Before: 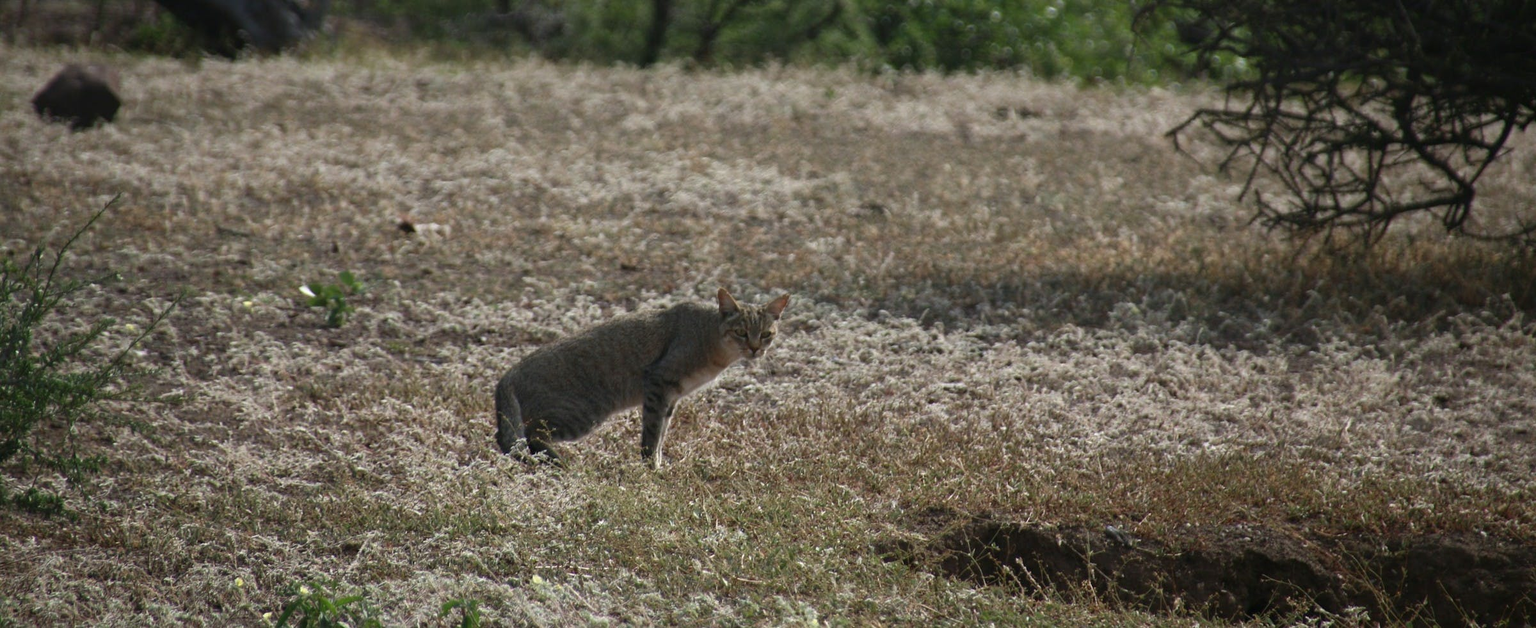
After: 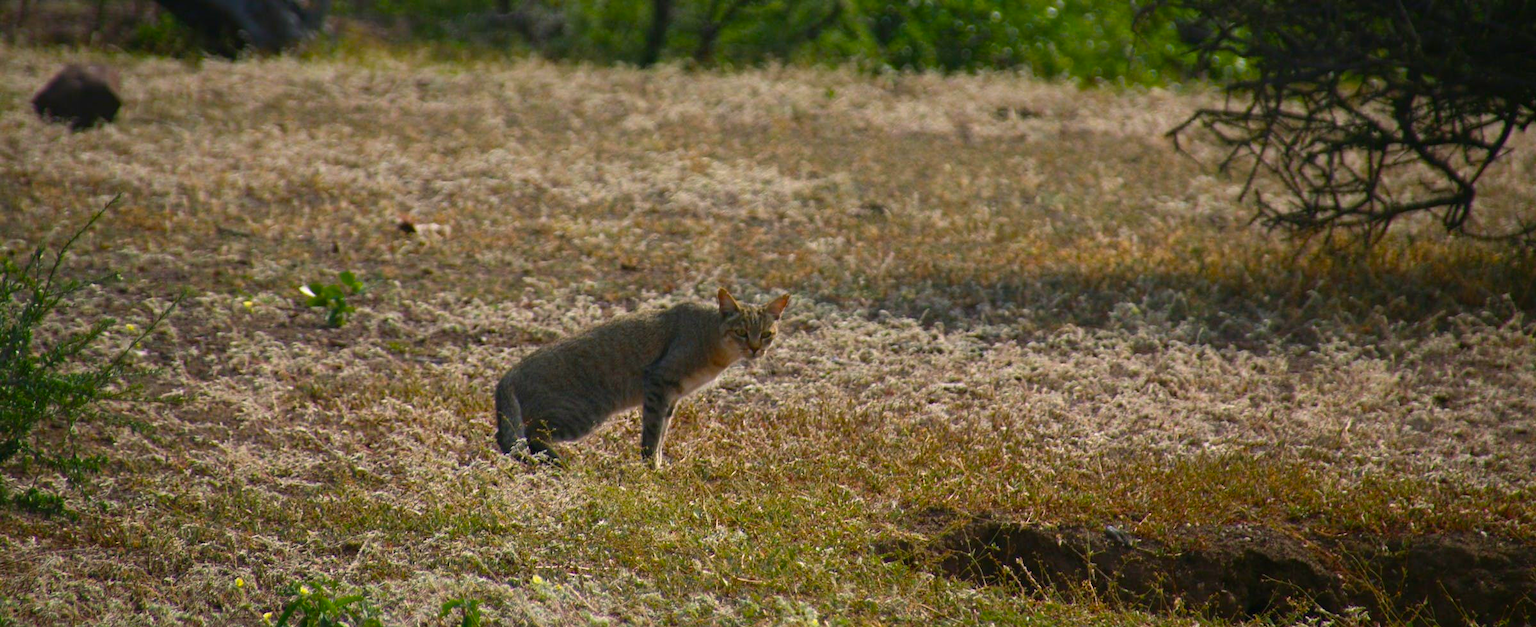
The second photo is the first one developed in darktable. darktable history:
exposure: exposure -0.003 EV, compensate highlight preservation false
color balance rgb: highlights gain › chroma 1.752%, highlights gain › hue 55.71°, linear chroma grading › global chroma 33.362%, perceptual saturation grading › global saturation 36.971%, global vibrance 20%
